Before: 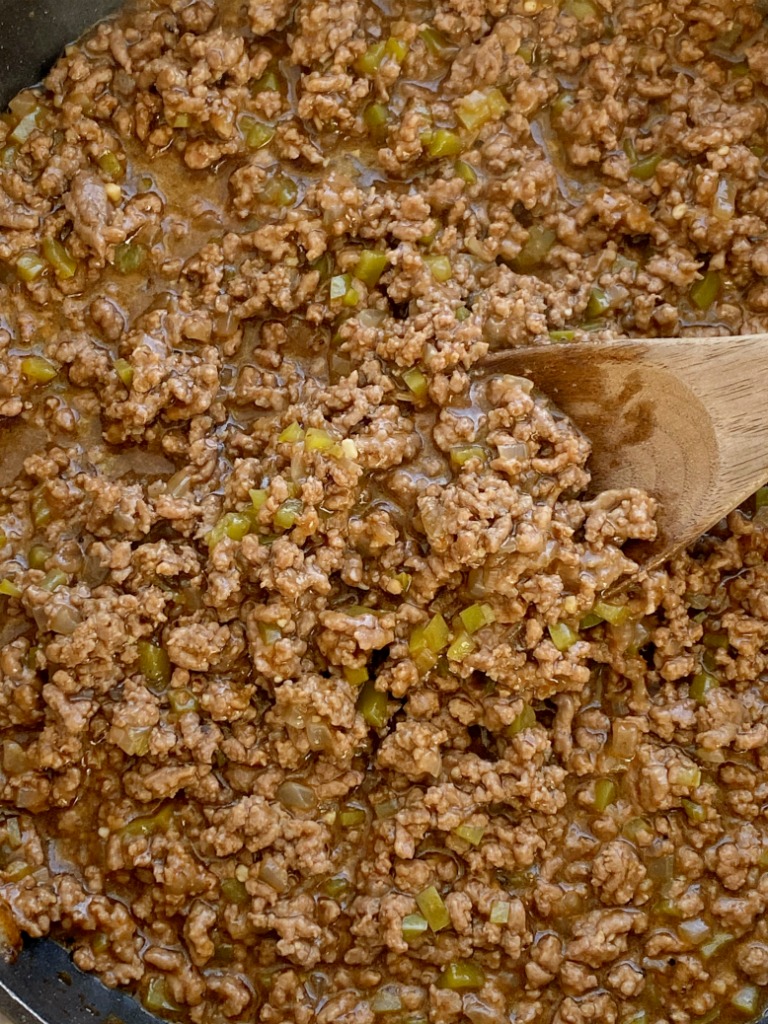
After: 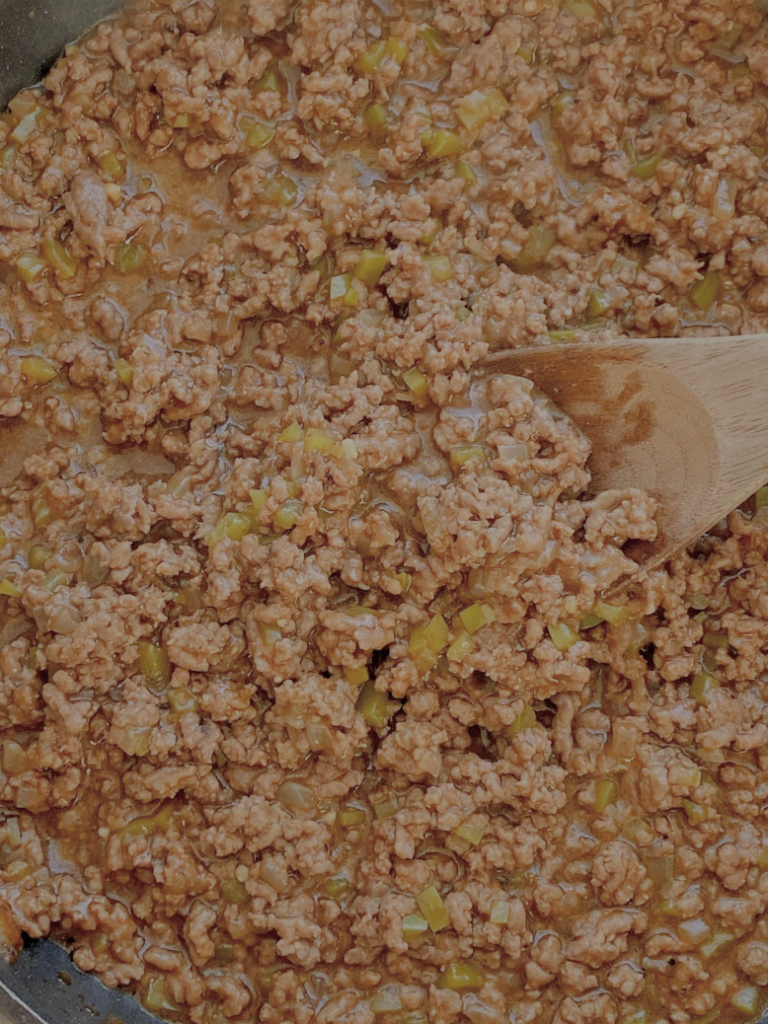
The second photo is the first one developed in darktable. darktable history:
shadows and highlights: shadows 24.15, highlights -77.06, soften with gaussian
filmic rgb: black relative exposure -13.88 EV, white relative exposure 7.97 EV, hardness 3.75, latitude 49.46%, contrast 0.509
contrast brightness saturation: saturation -0.038
